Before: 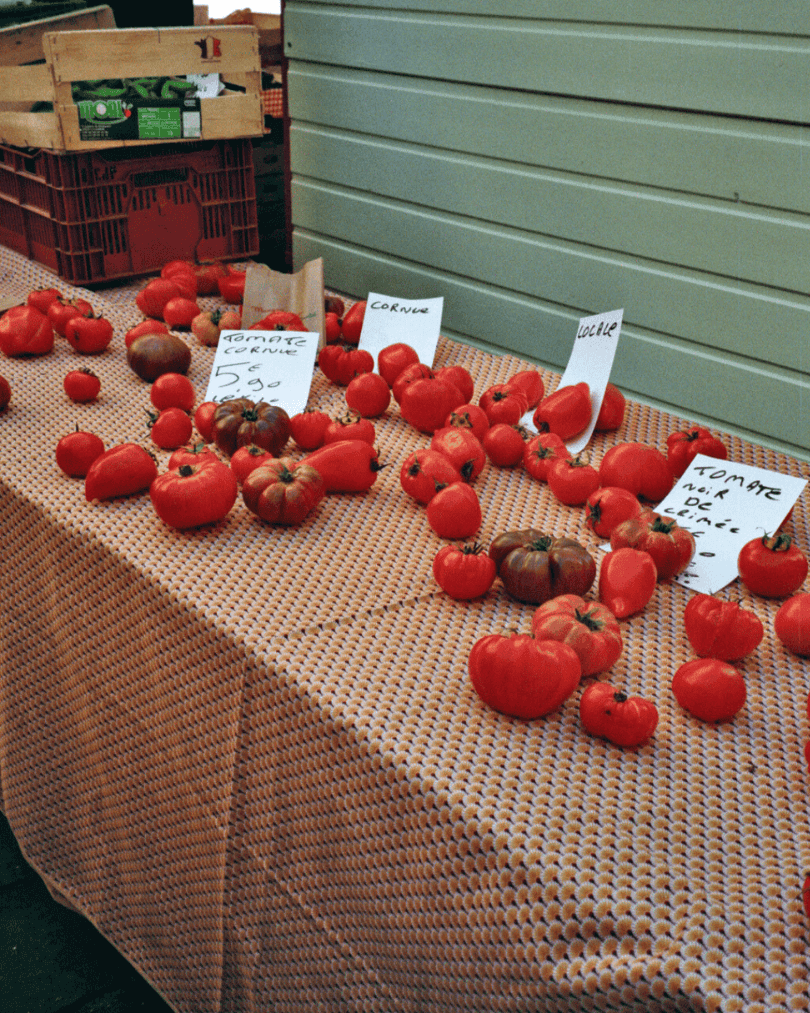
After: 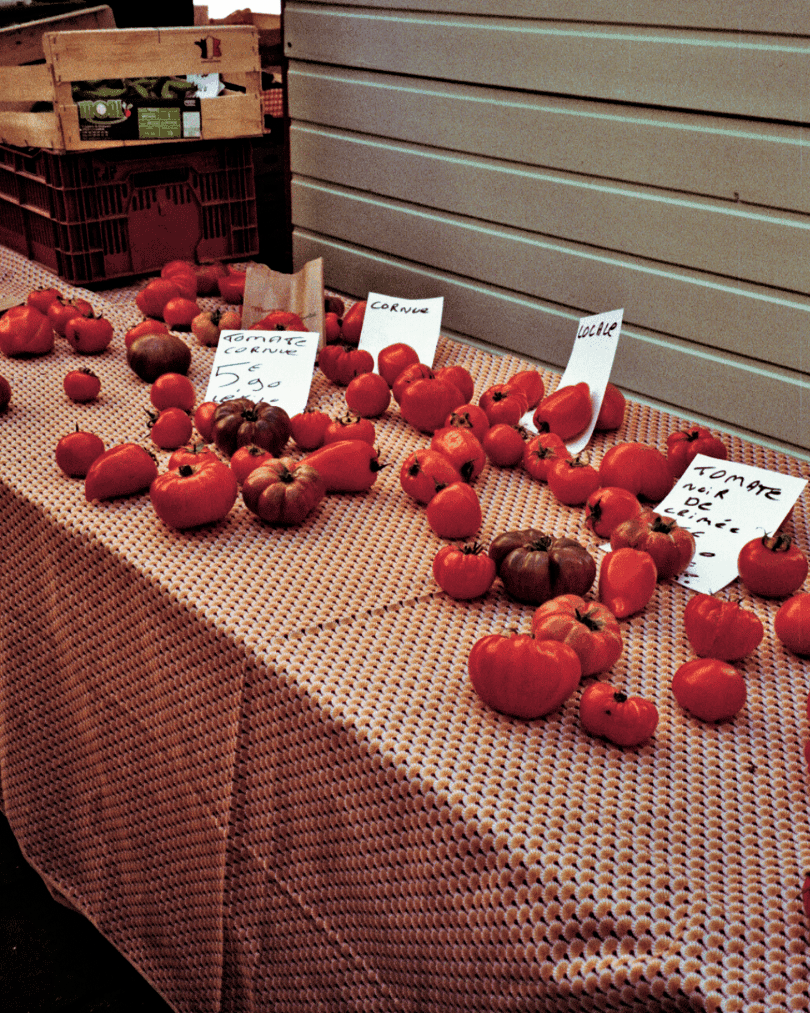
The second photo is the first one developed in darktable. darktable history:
split-toning: on, module defaults
haze removal: compatibility mode true, adaptive false
filmic rgb: black relative exposure -8.7 EV, white relative exposure 2.7 EV, threshold 3 EV, target black luminance 0%, hardness 6.25, latitude 75%, contrast 1.325, highlights saturation mix -5%, preserve chrominance no, color science v5 (2021), iterations of high-quality reconstruction 0, enable highlight reconstruction true
